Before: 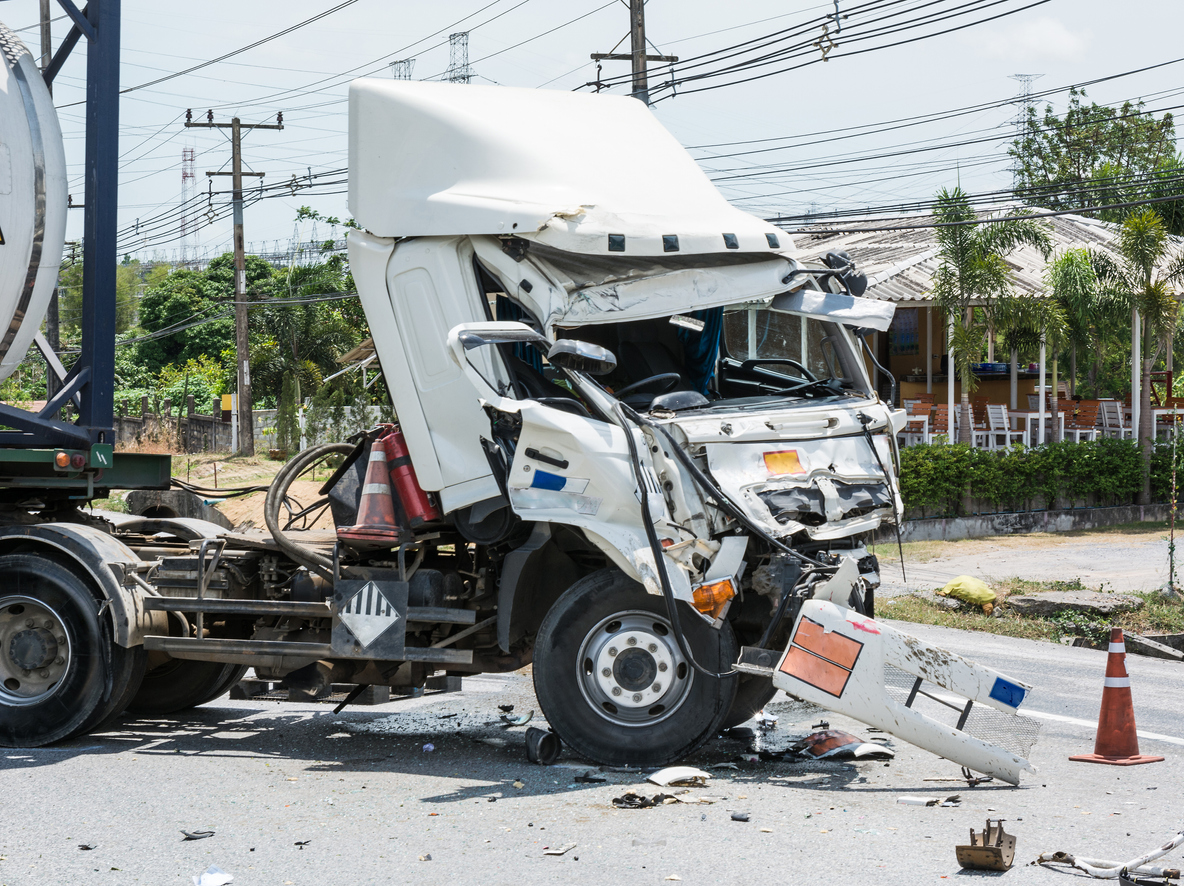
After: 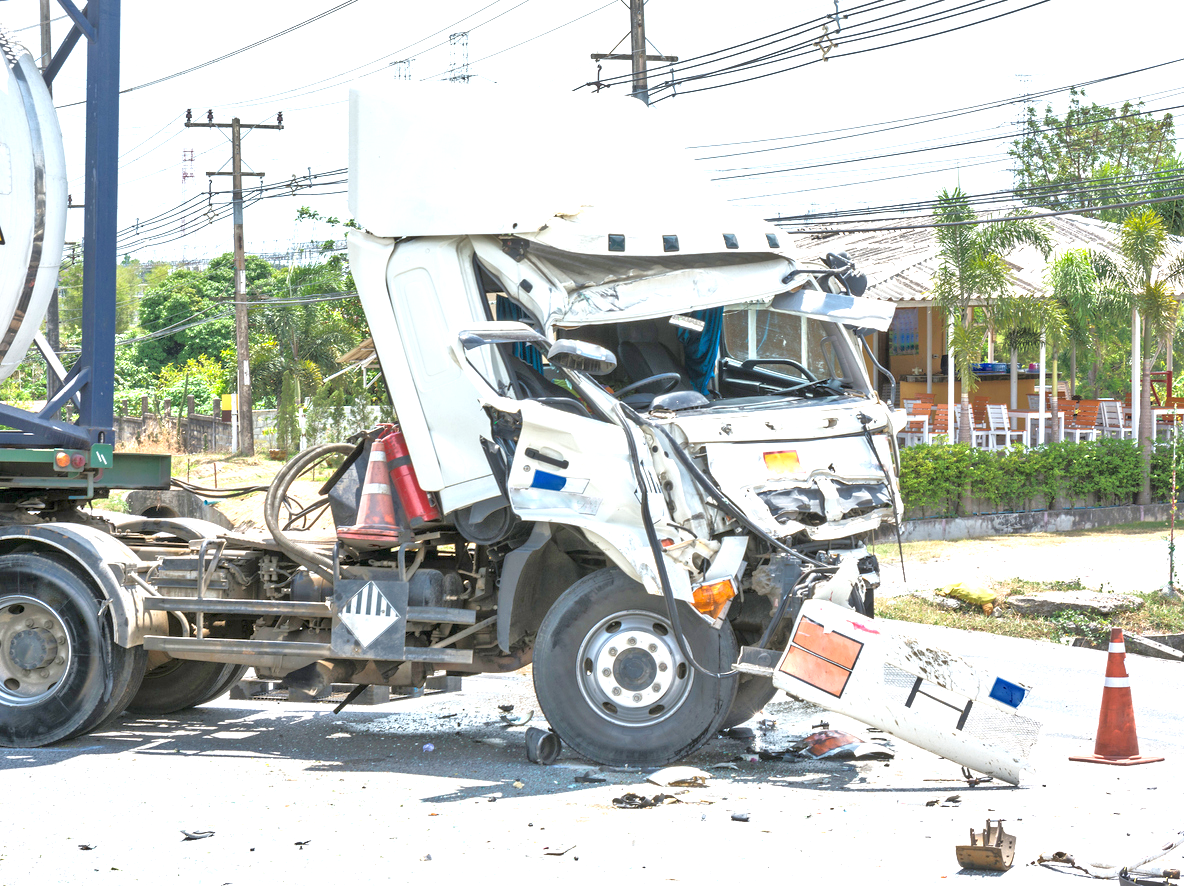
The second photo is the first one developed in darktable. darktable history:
tone equalizer: -8 EV 2 EV, -7 EV 2 EV, -6 EV 2 EV, -5 EV 2 EV, -4 EV 2 EV, -3 EV 1.5 EV, -2 EV 1 EV, -1 EV 0.5 EV
exposure: exposure 0.999 EV, compensate highlight preservation false
